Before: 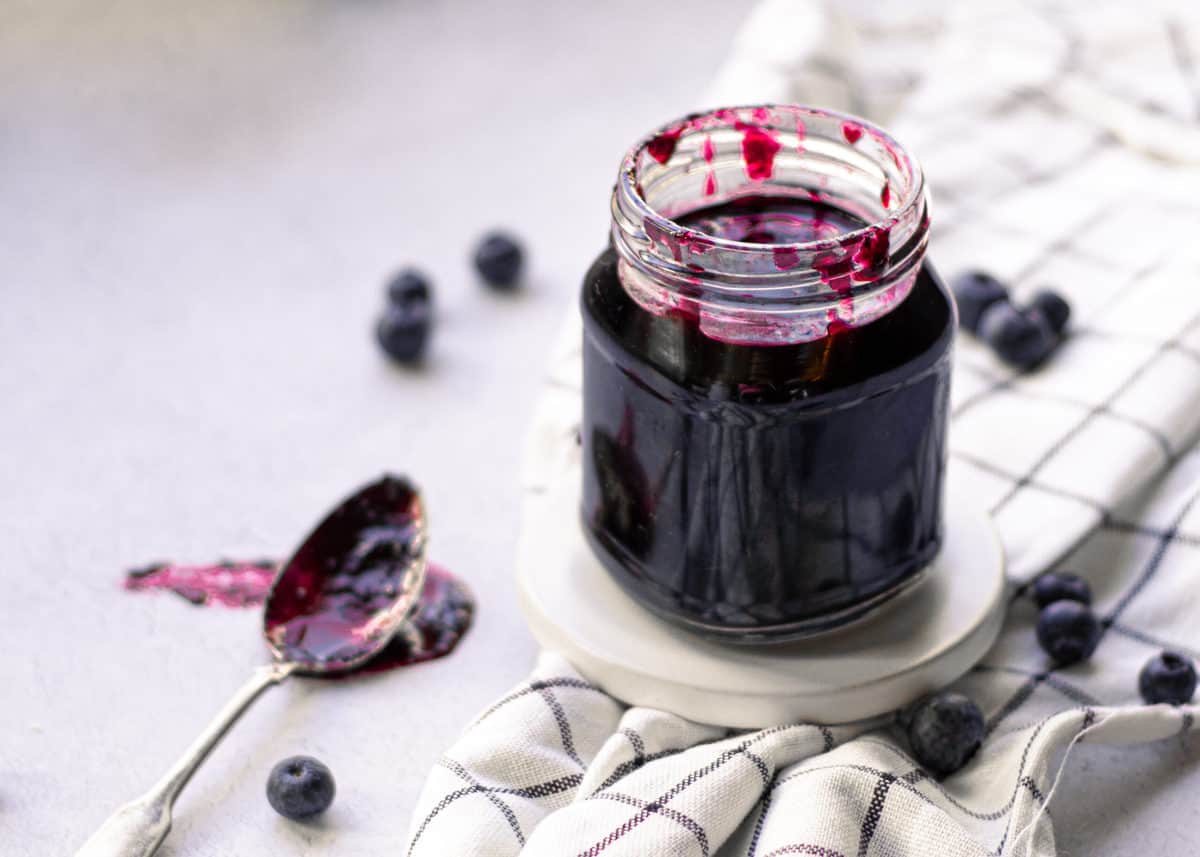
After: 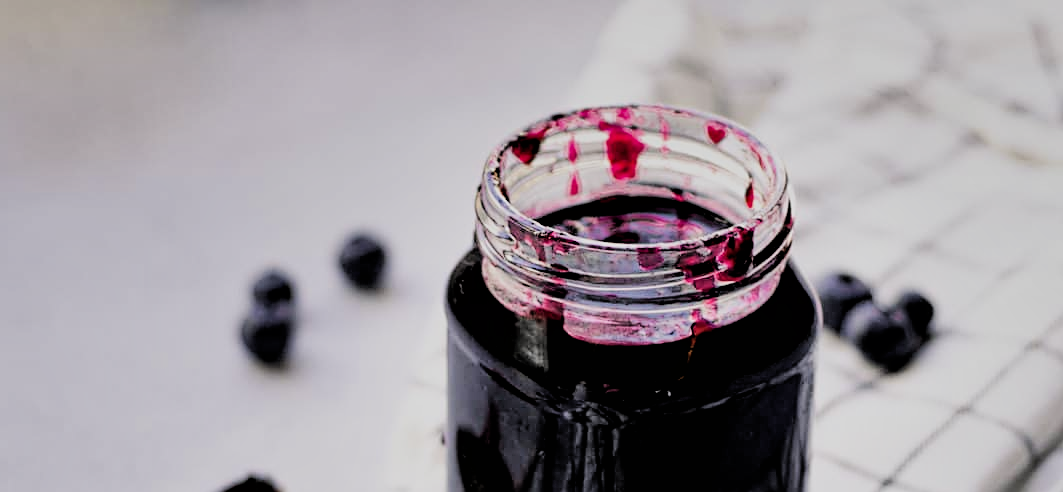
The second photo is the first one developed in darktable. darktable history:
crop and rotate: left 11.334%, bottom 42.54%
filmic rgb: black relative exposure -2.94 EV, white relative exposure 4.56 EV, hardness 1.74, contrast 1.264
sharpen: on, module defaults
shadows and highlights: soften with gaussian
